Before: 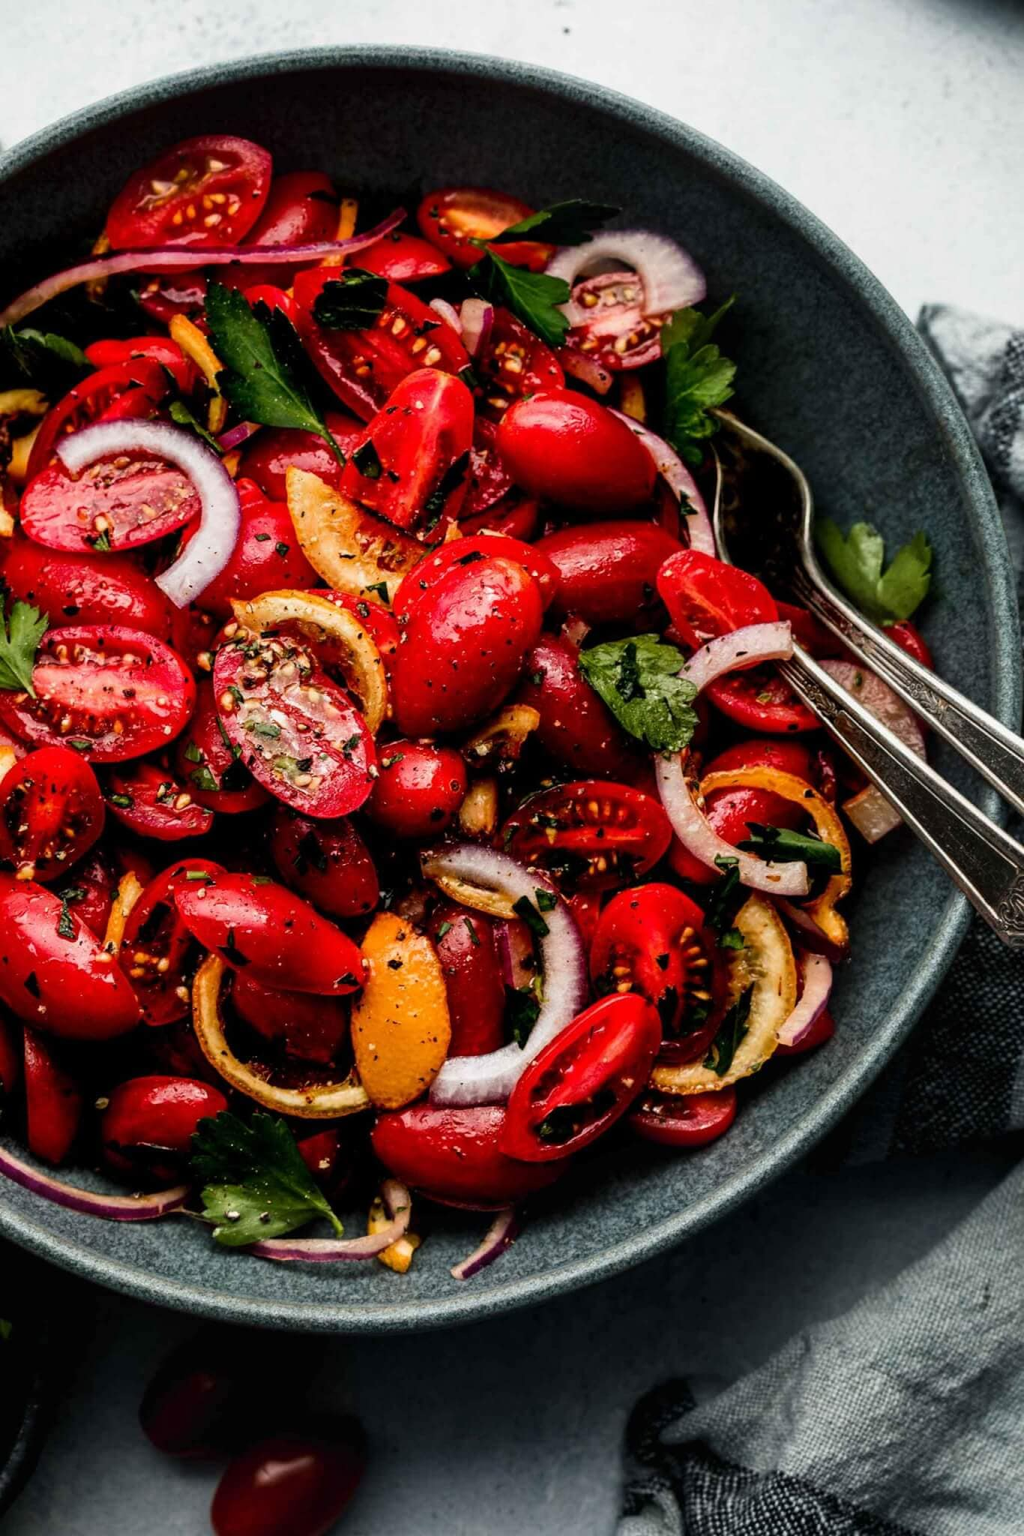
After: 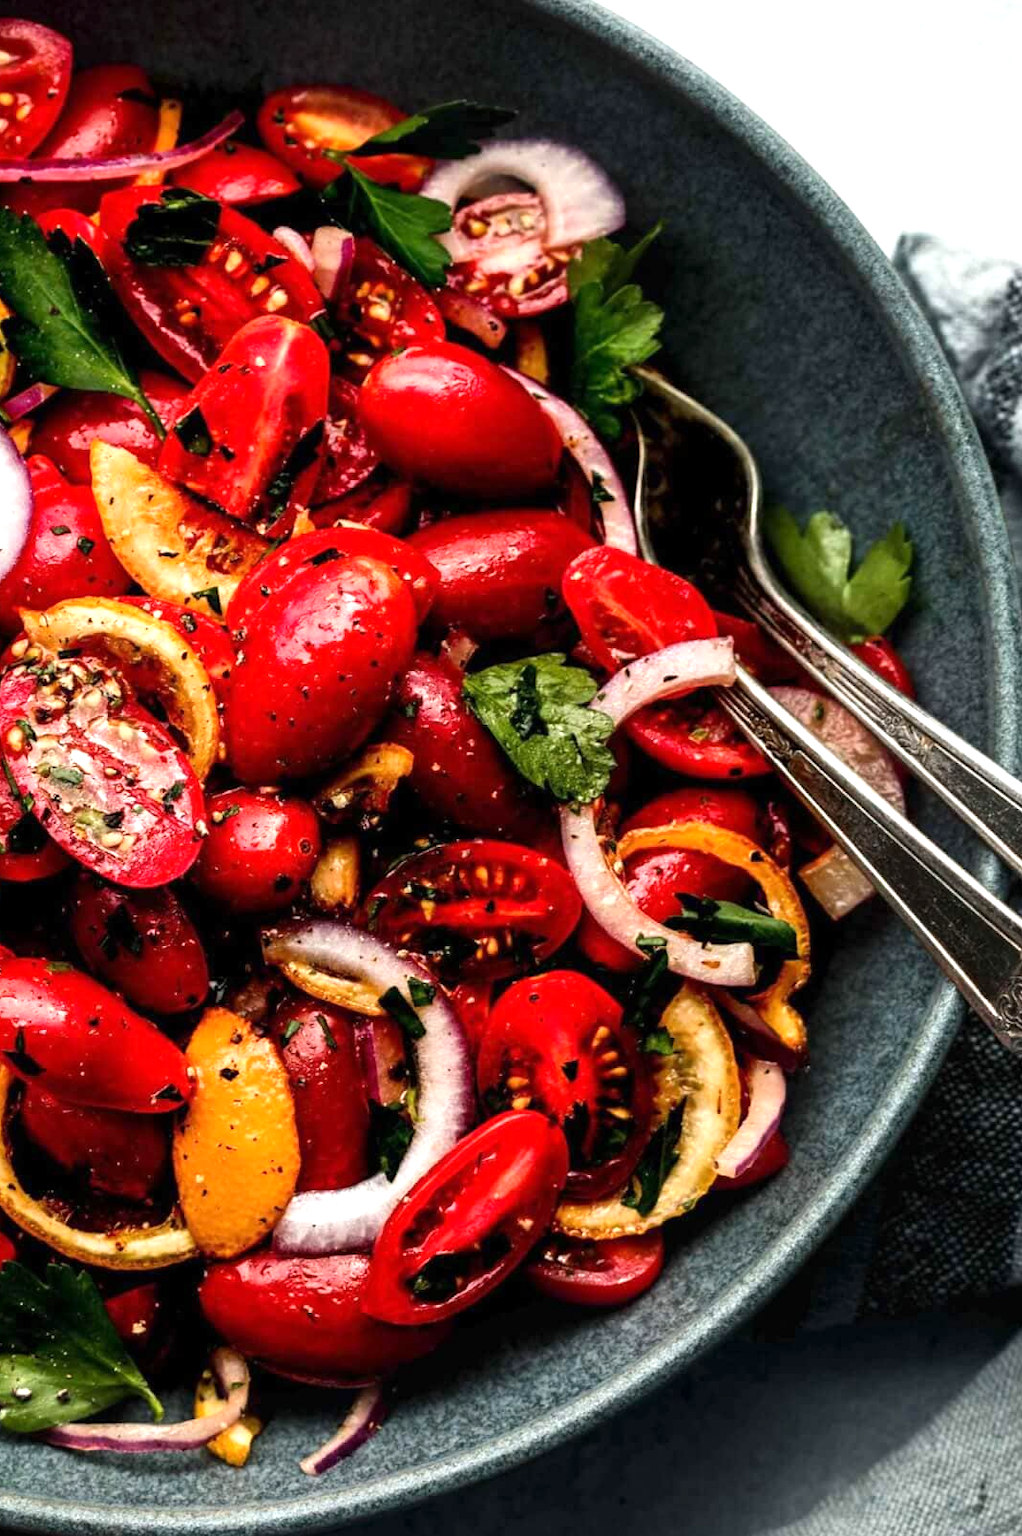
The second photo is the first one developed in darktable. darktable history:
crop and rotate: left 21.065%, top 7.891%, right 0.471%, bottom 13.536%
exposure: exposure 0.603 EV, compensate highlight preservation false
